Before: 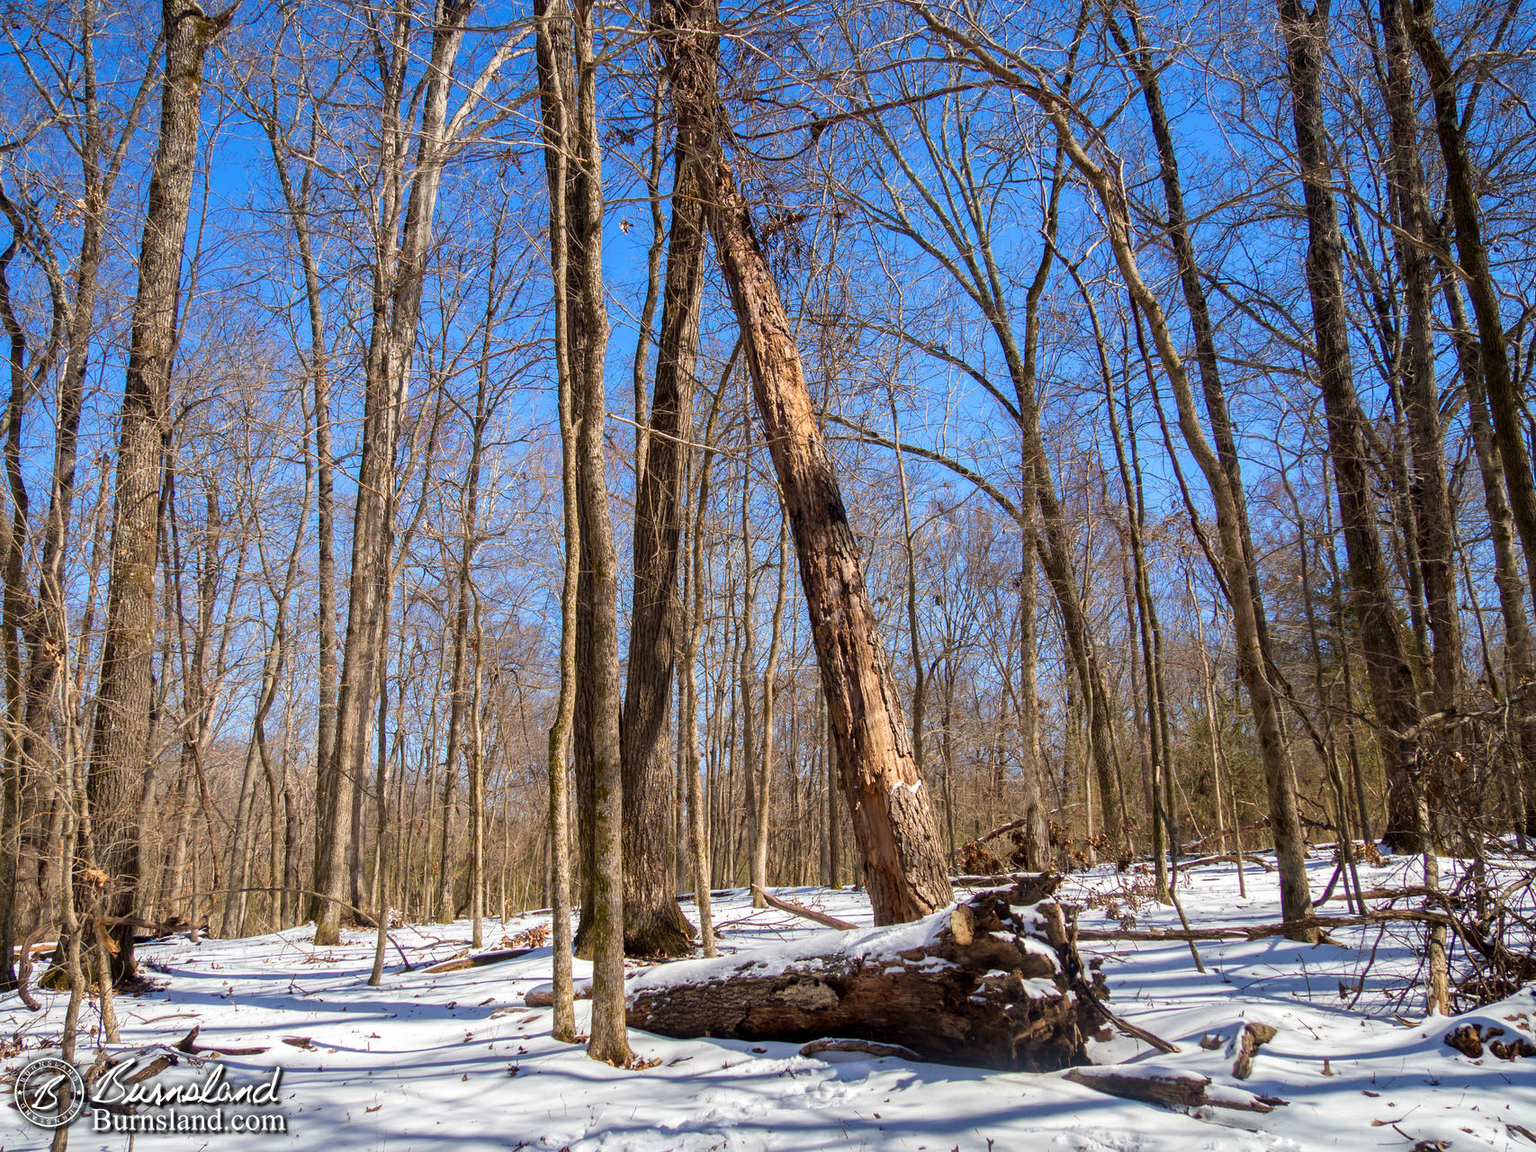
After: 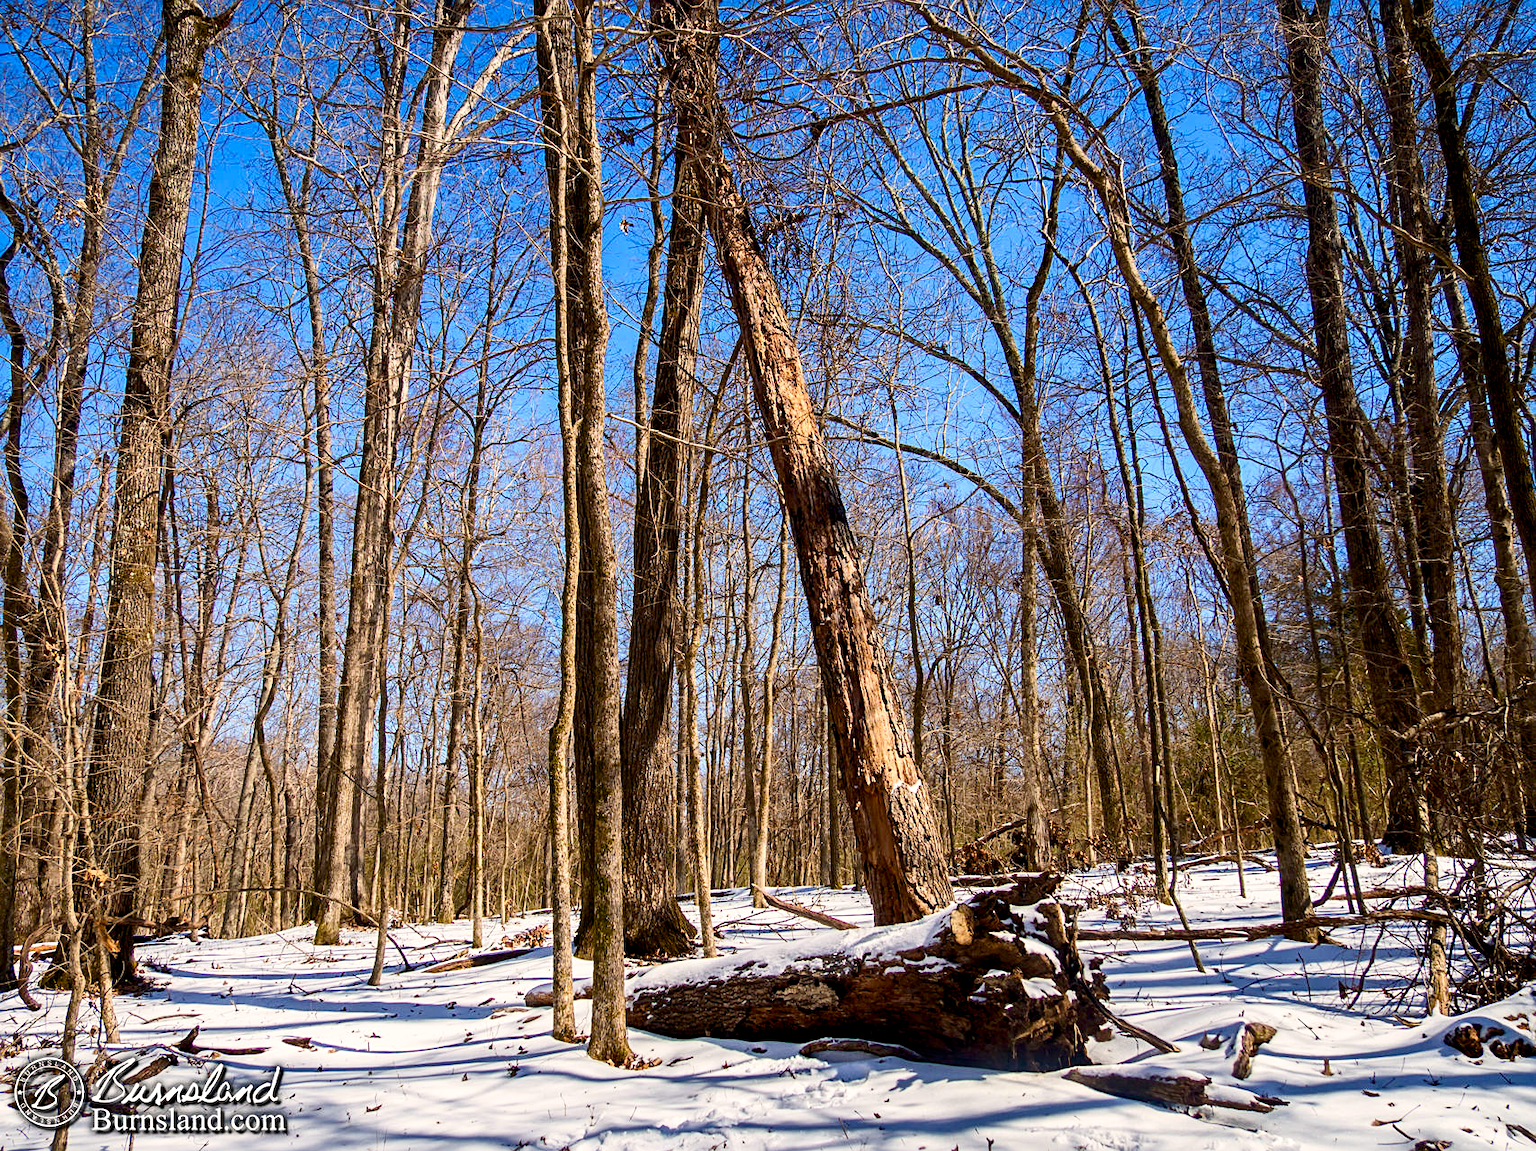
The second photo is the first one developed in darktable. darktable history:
contrast brightness saturation: contrast 0.223
sharpen: radius 2.148, amount 0.388, threshold 0.179
color balance rgb: highlights gain › chroma 1.68%, highlights gain › hue 57.42°, global offset › luminance -0.506%, perceptual saturation grading › global saturation 15.515%, perceptual saturation grading › highlights -19.535%, perceptual saturation grading › shadows 19.878%, global vibrance 20%
